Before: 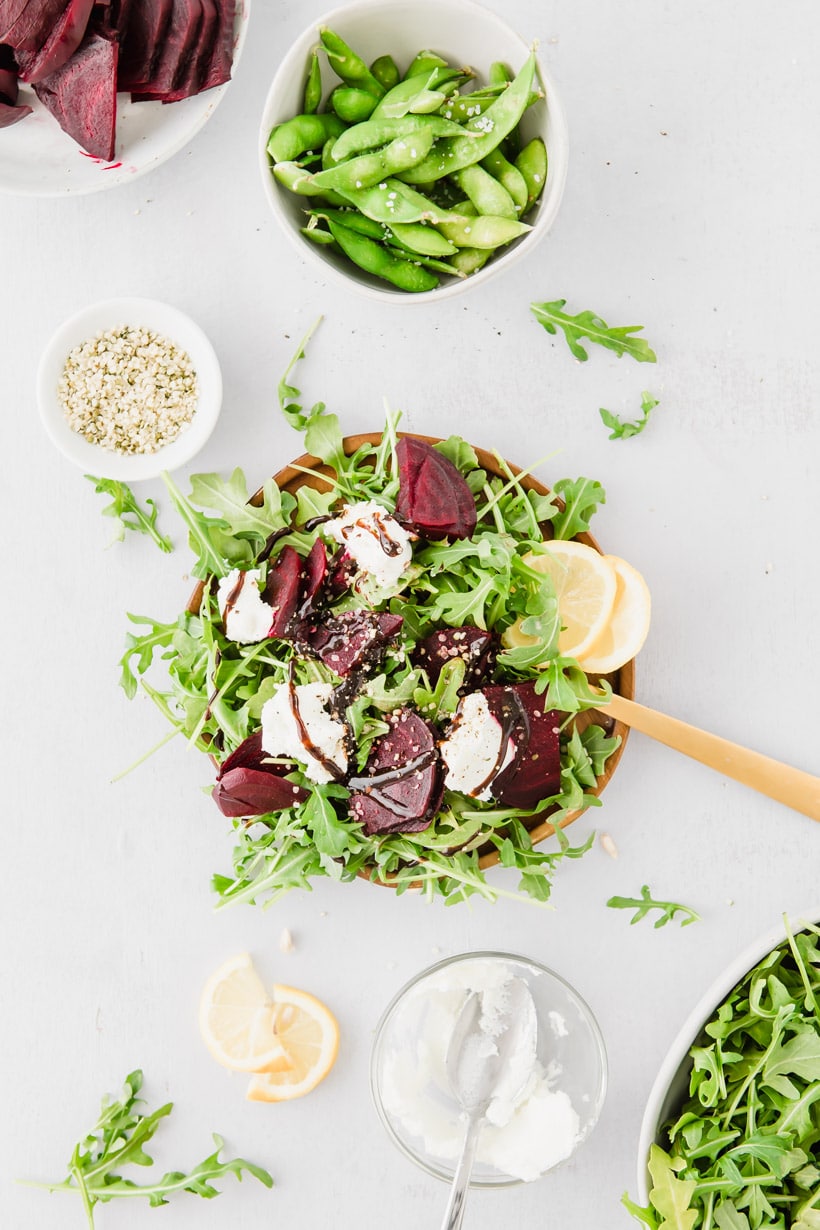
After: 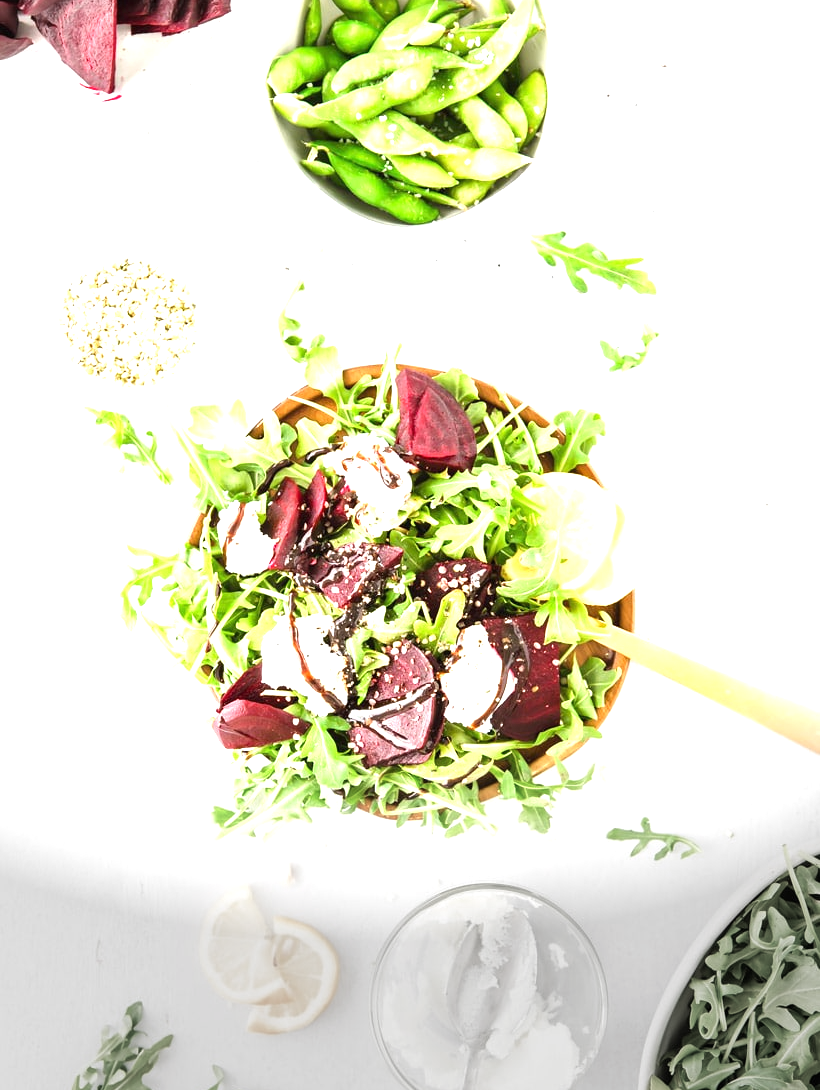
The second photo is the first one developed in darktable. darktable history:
crop and rotate: top 5.598%, bottom 5.771%
exposure: black level correction 0, exposure 1.2 EV, compensate highlight preservation false
vignetting: fall-off start 99.5%, brightness -0.626, saturation -0.674, center (-0.068, -0.305), width/height ratio 1.309
